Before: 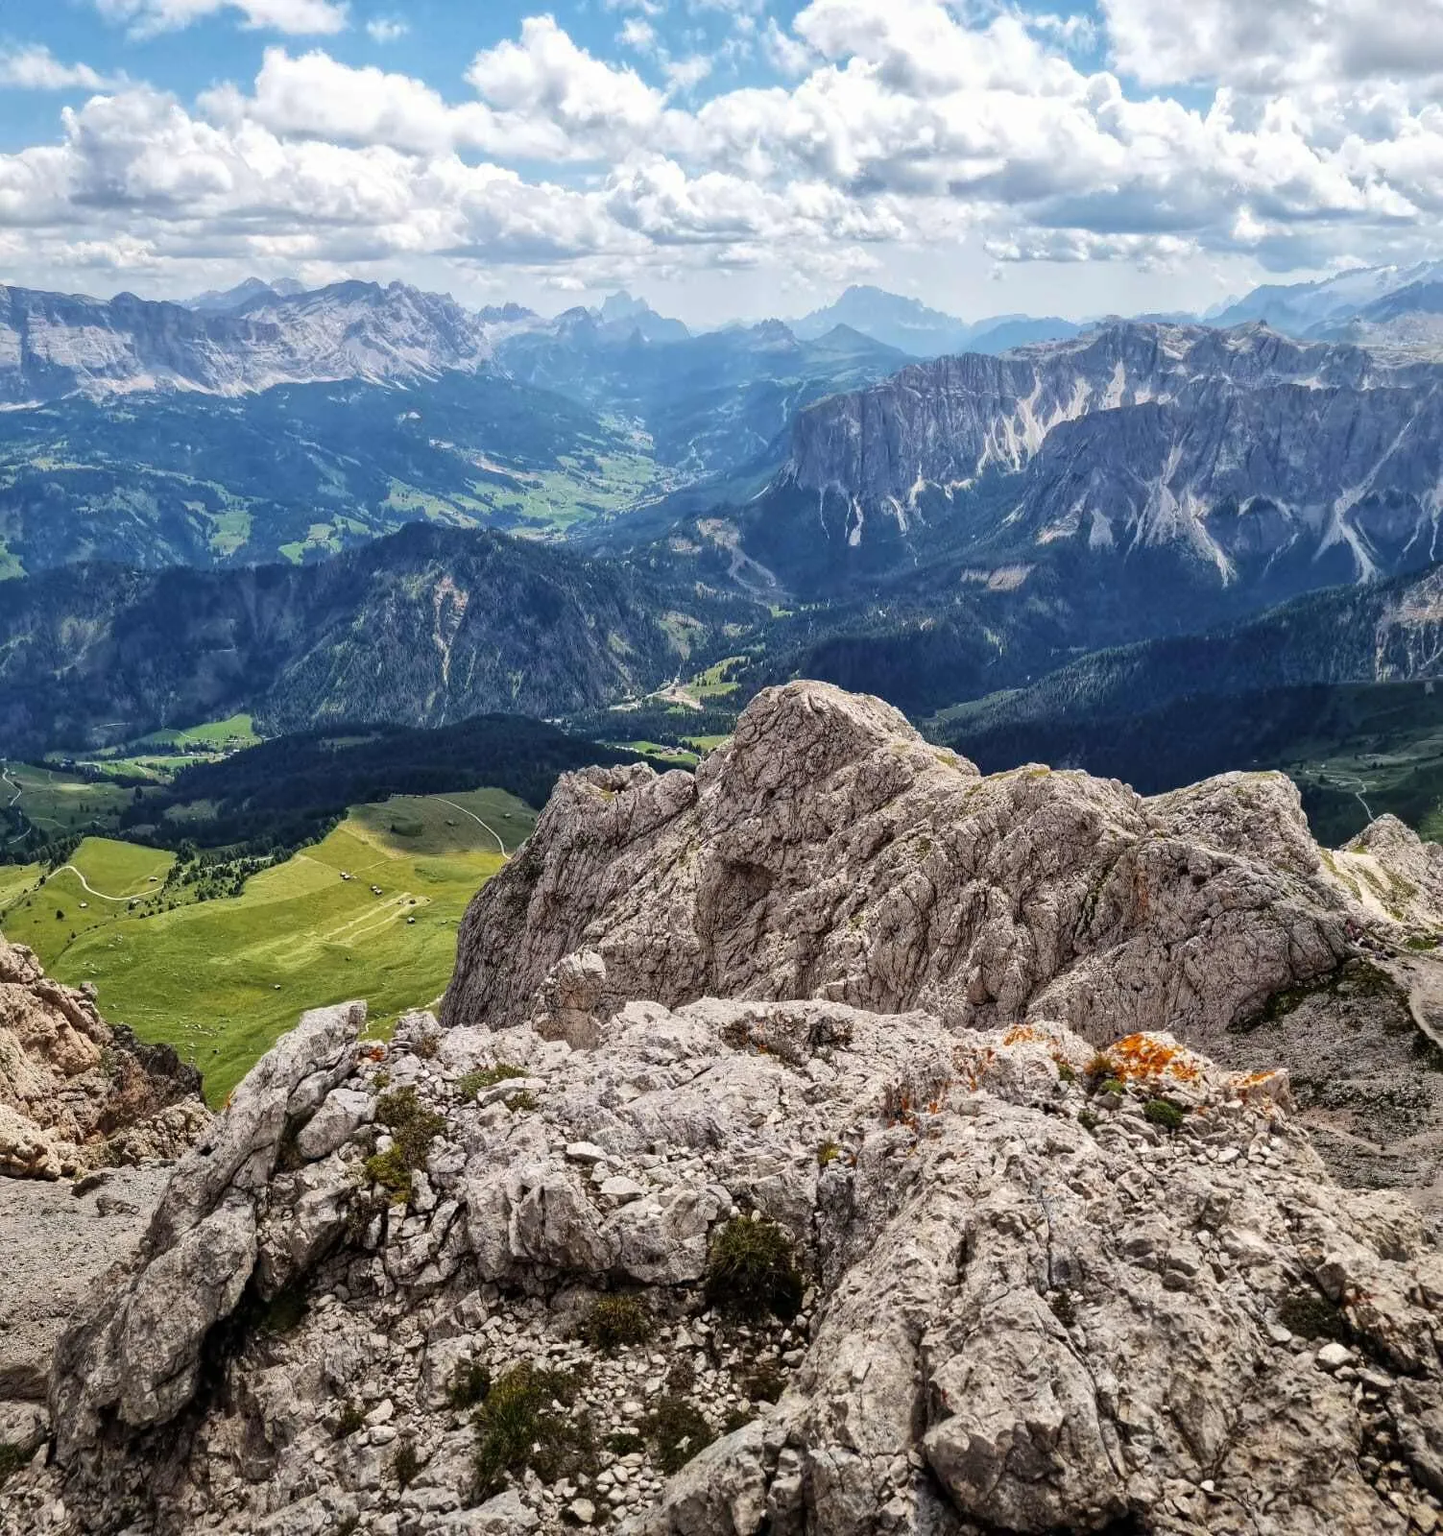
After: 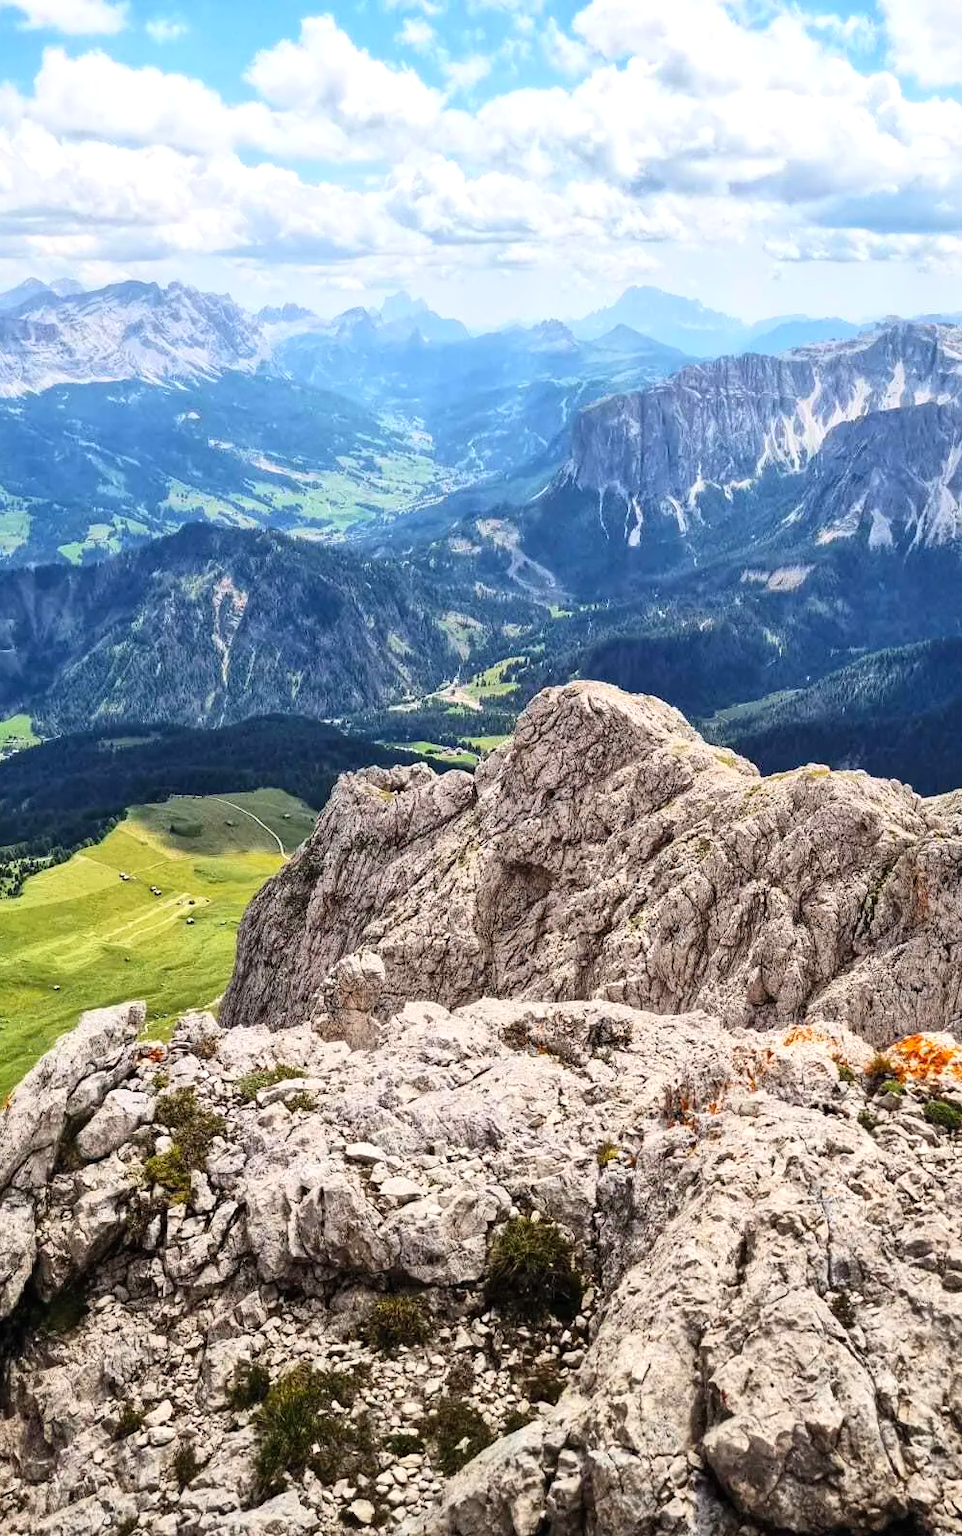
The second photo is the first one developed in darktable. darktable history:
crop and rotate: left 15.381%, right 17.921%
exposure: exposure 0.154 EV, compensate highlight preservation false
tone equalizer: on, module defaults
contrast brightness saturation: contrast 0.203, brightness 0.168, saturation 0.218
